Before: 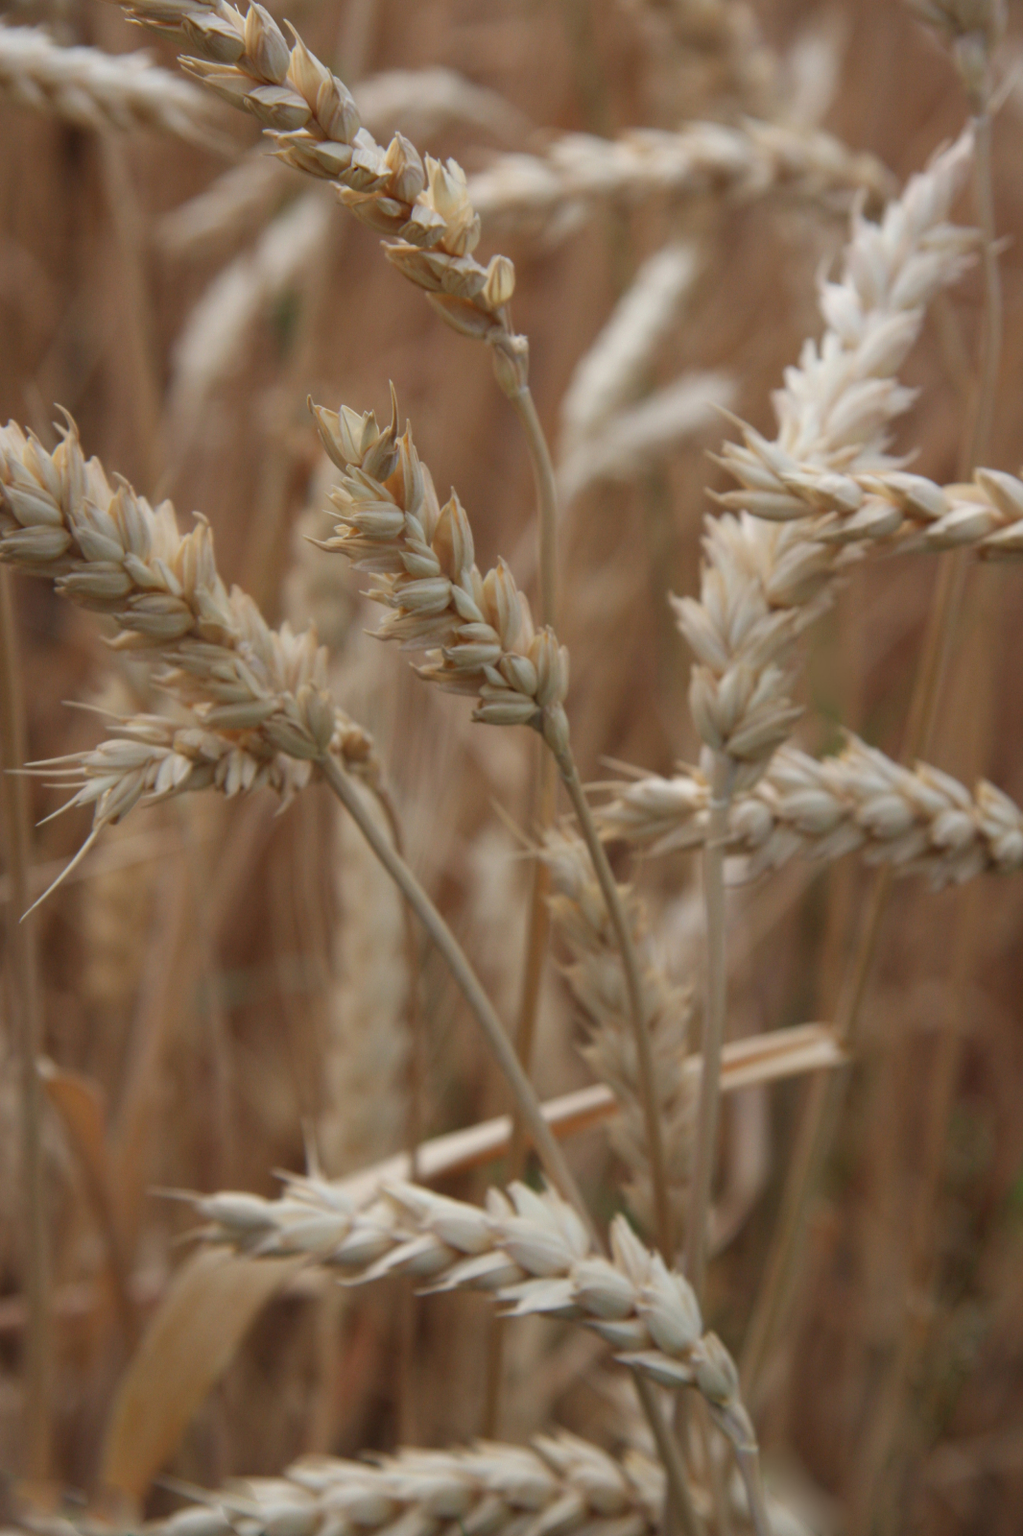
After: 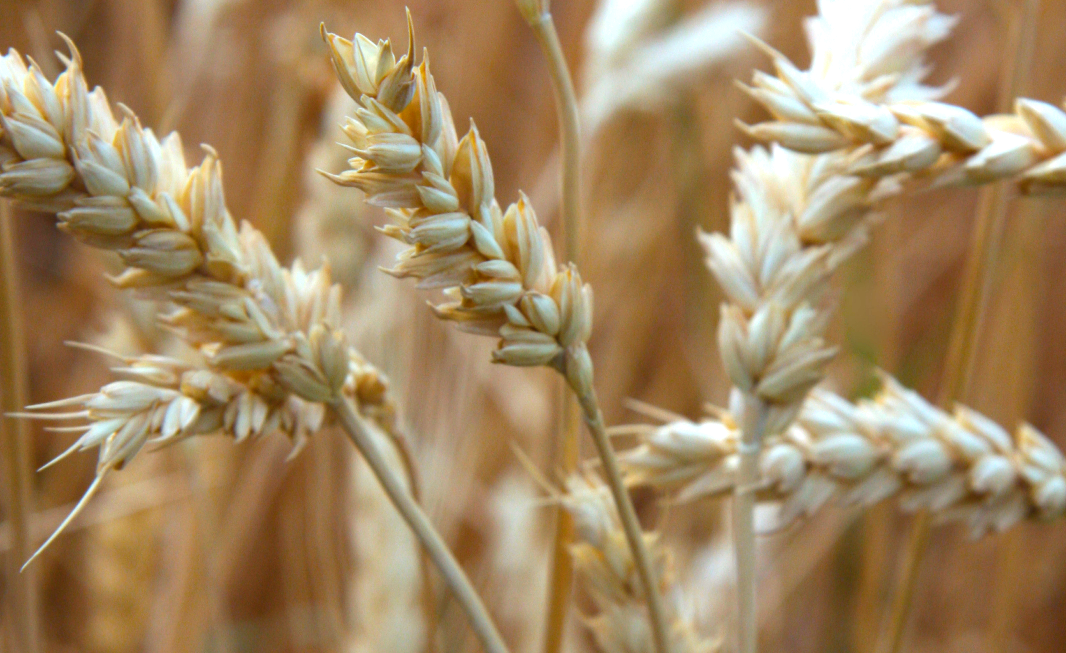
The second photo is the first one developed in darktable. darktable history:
crop and rotate: top 24.329%, bottom 34.835%
color balance rgb: power › luminance -14.988%, linear chroma grading › global chroma 14.397%, perceptual saturation grading › global saturation 29.657%, global vibrance 20%
color correction: highlights a* -10.55, highlights b* -19.55
exposure: exposure 1 EV, compensate highlight preservation false
